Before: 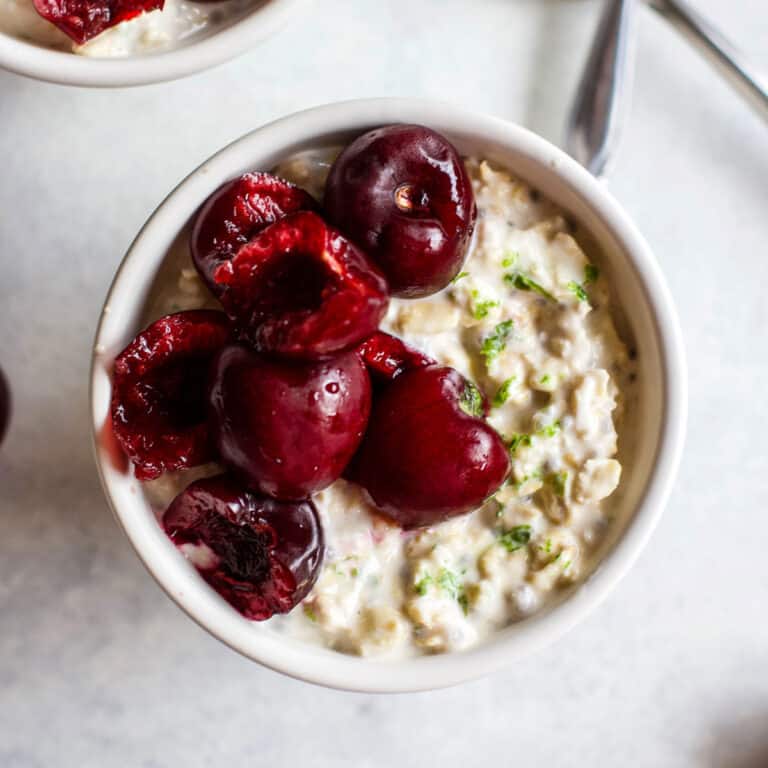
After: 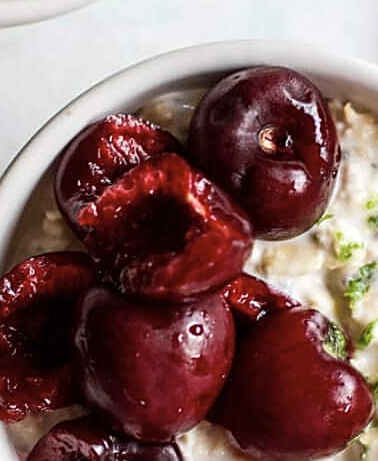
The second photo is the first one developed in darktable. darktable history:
crop: left 17.835%, top 7.675%, right 32.881%, bottom 32.213%
color correction: saturation 0.85
sharpen: on, module defaults
